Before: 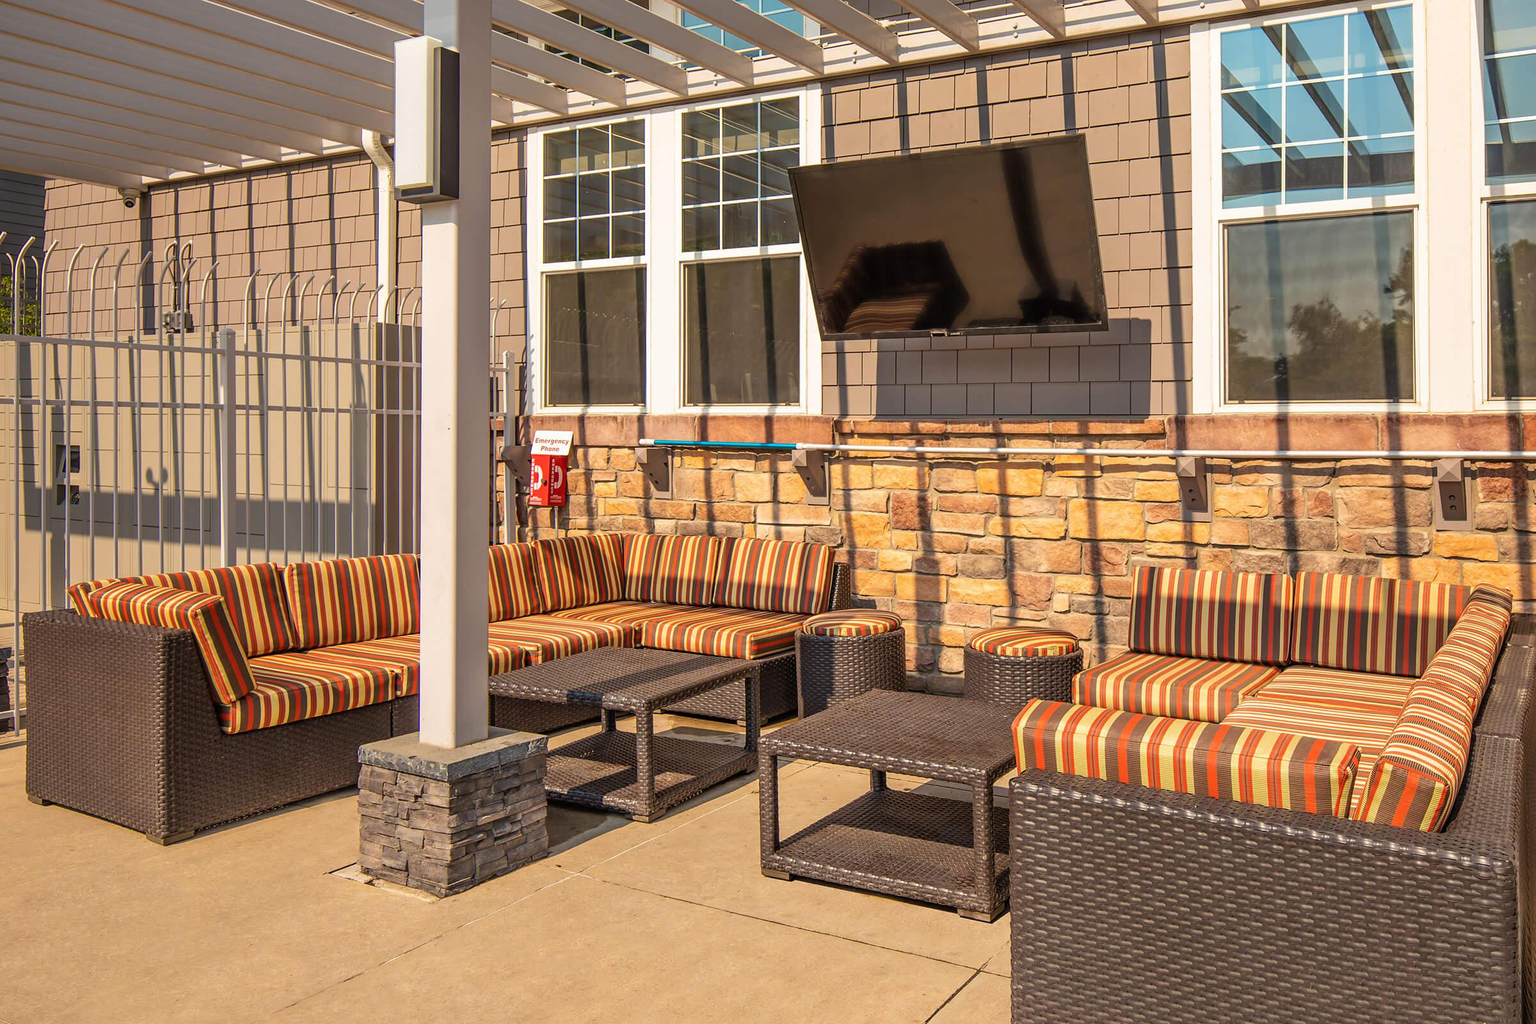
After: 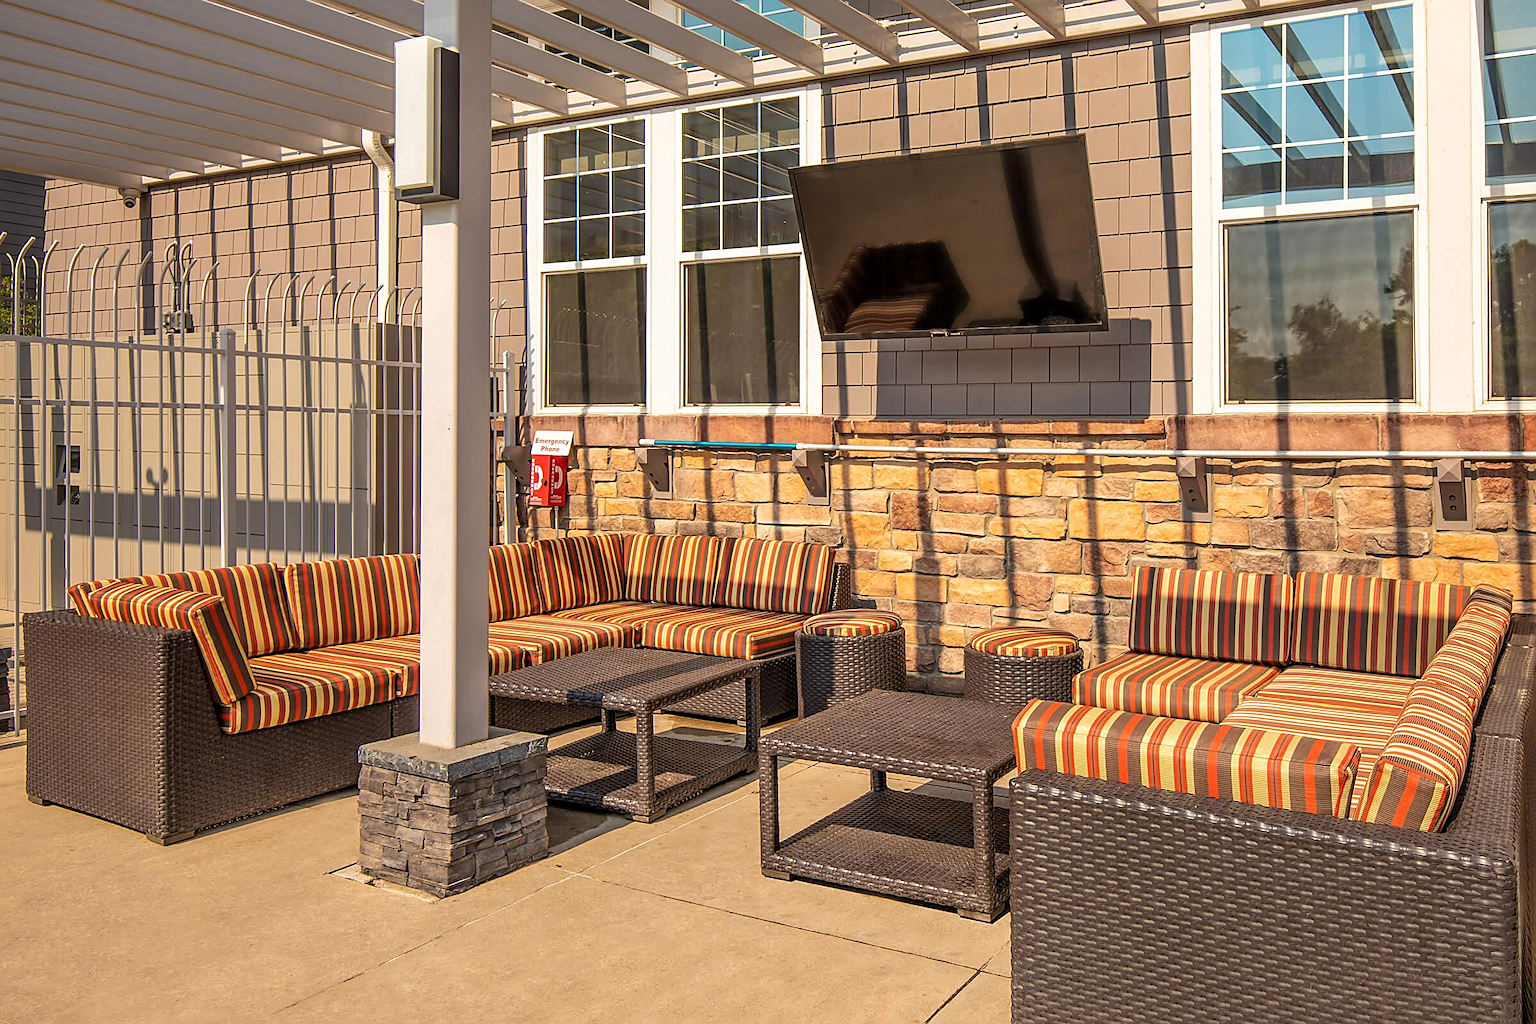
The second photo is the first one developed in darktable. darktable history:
local contrast: highlights 100%, shadows 100%, detail 120%, midtone range 0.2
sharpen: on, module defaults
